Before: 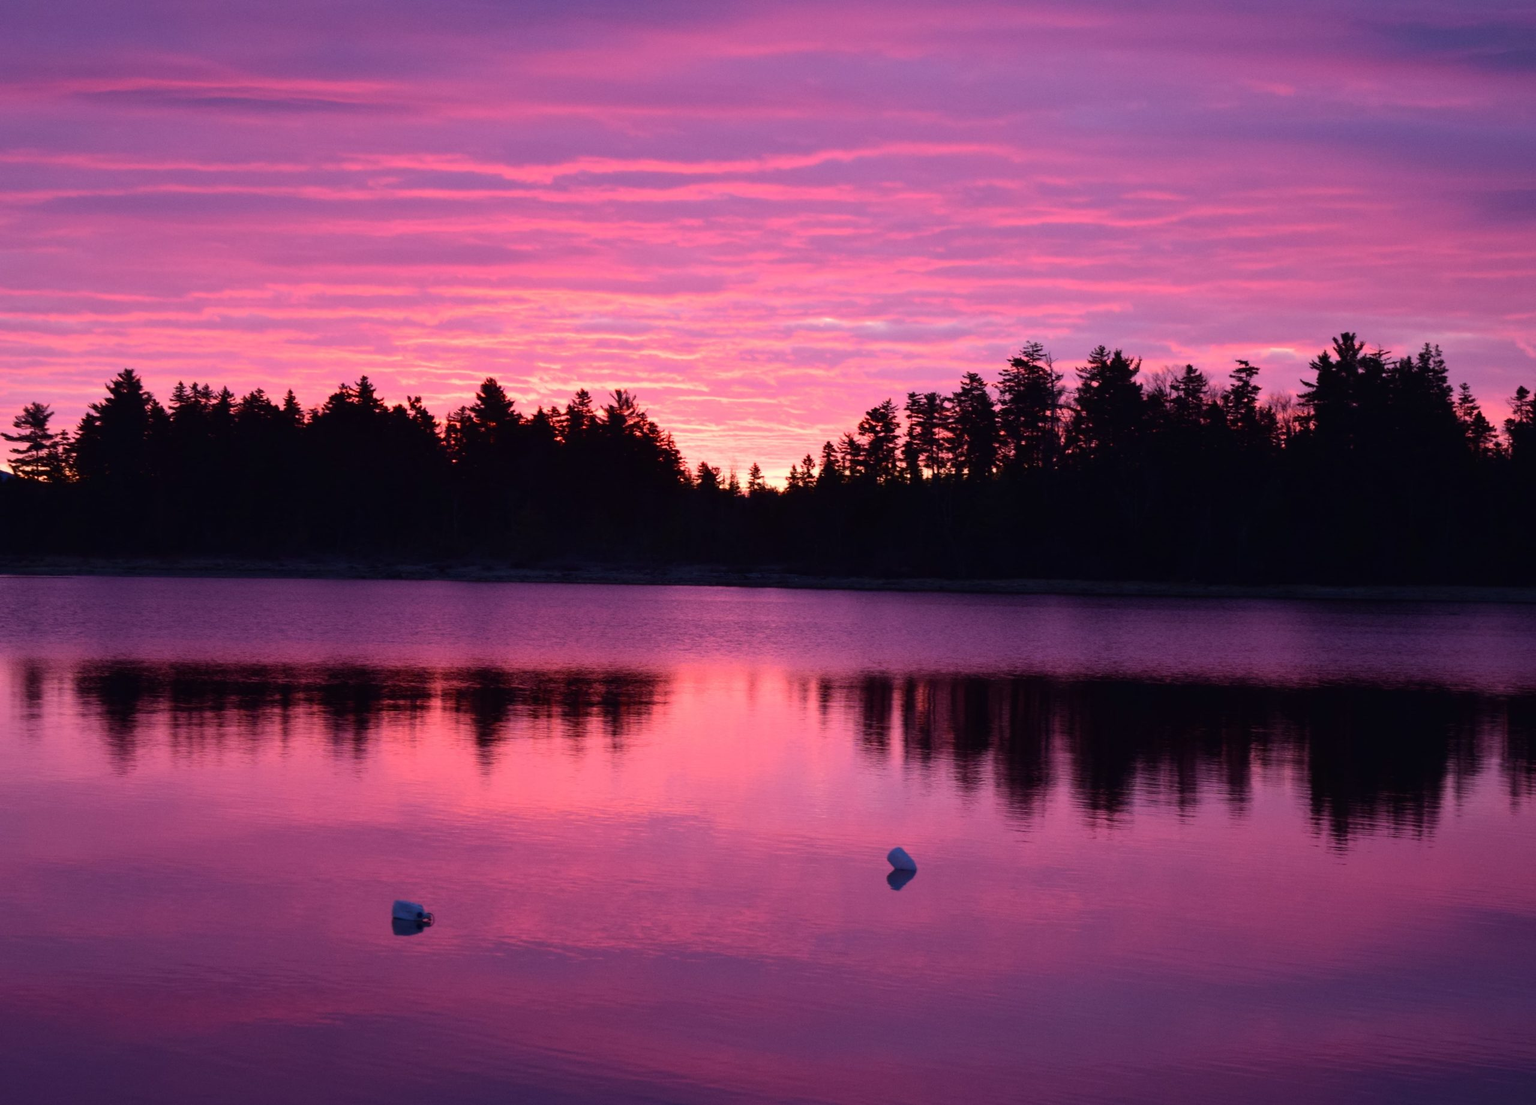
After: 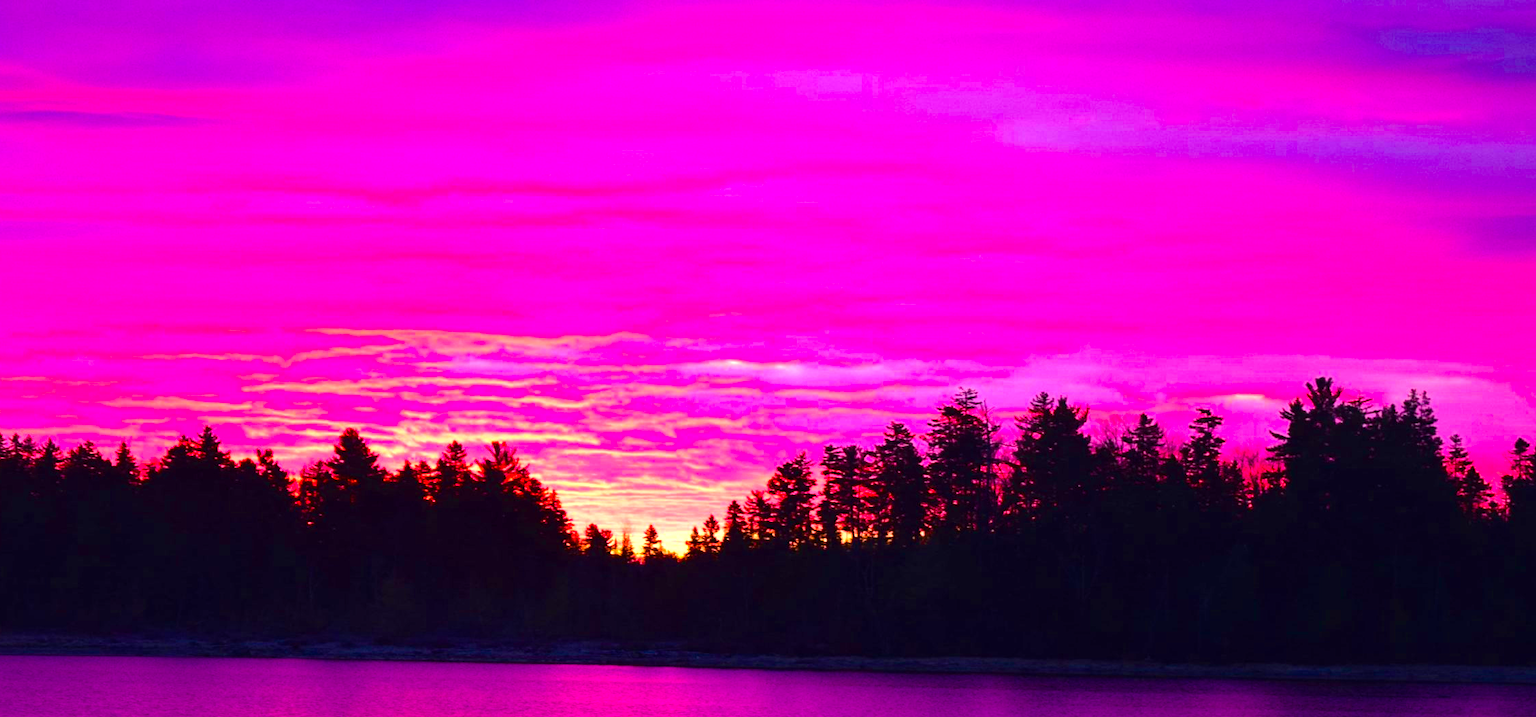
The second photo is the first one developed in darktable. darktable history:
color balance rgb: linear chroma grading › global chroma 42%, perceptual saturation grading › global saturation 42%, global vibrance 33%
crop and rotate: left 11.812%, bottom 42.776%
exposure: black level correction 0, exposure 0.7 EV, compensate exposure bias true, compensate highlight preservation false
